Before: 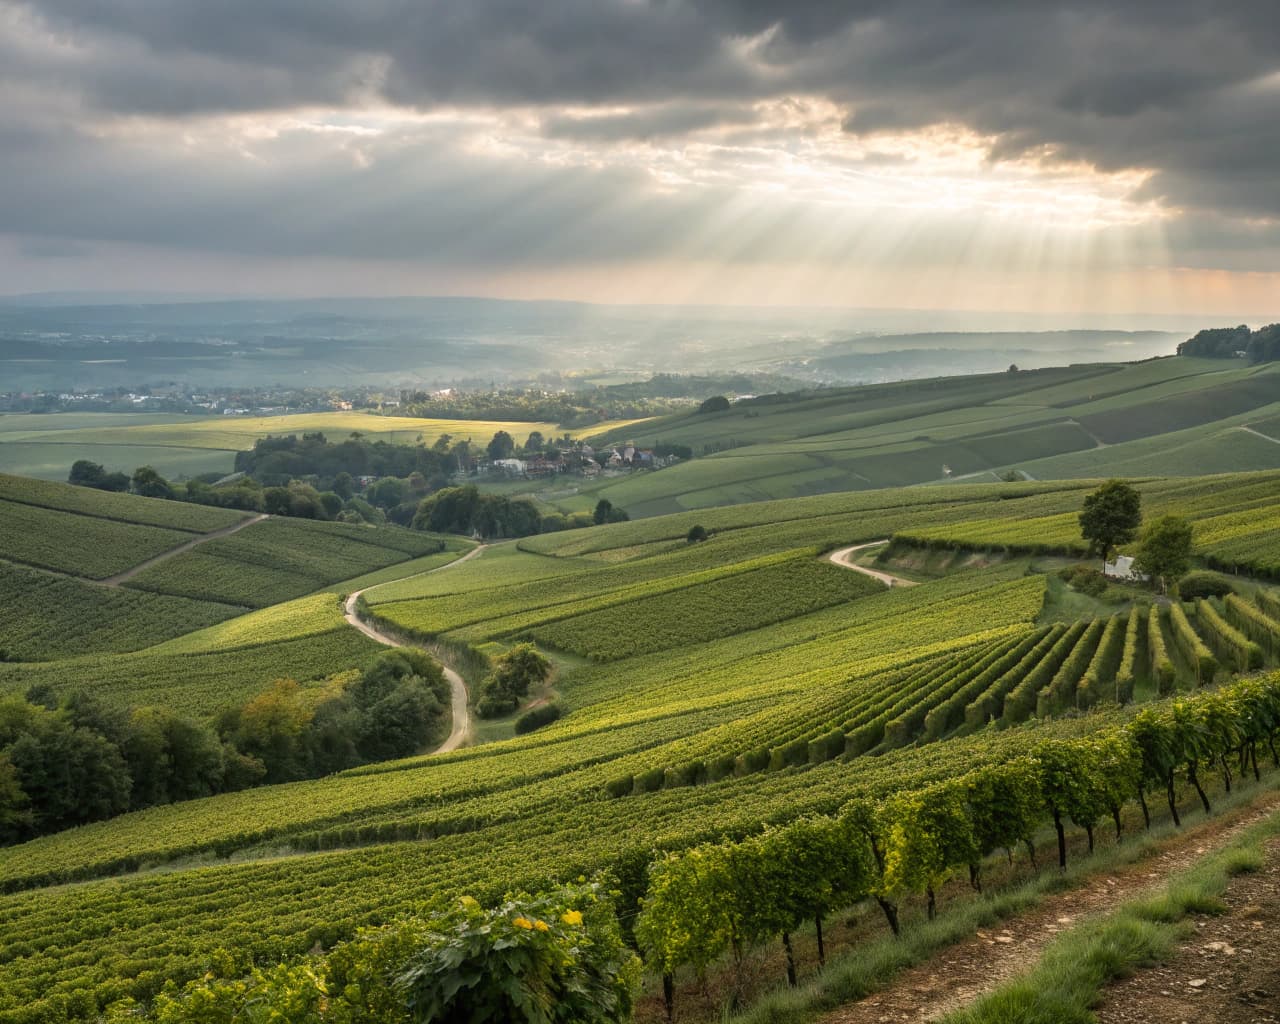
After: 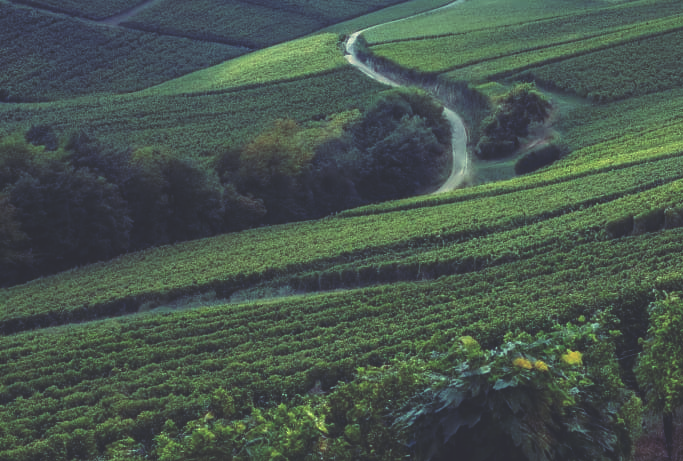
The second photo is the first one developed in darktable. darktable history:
color correction: highlights a* -0.182, highlights b* -0.124
crop and rotate: top 54.778%, right 46.61%, bottom 0.159%
rgb curve: curves: ch0 [(0, 0.186) (0.314, 0.284) (0.576, 0.466) (0.805, 0.691) (0.936, 0.886)]; ch1 [(0, 0.186) (0.314, 0.284) (0.581, 0.534) (0.771, 0.746) (0.936, 0.958)]; ch2 [(0, 0.216) (0.275, 0.39) (1, 1)], mode RGB, independent channels, compensate middle gray true, preserve colors none
exposure: black level correction 0.001, compensate highlight preservation false
